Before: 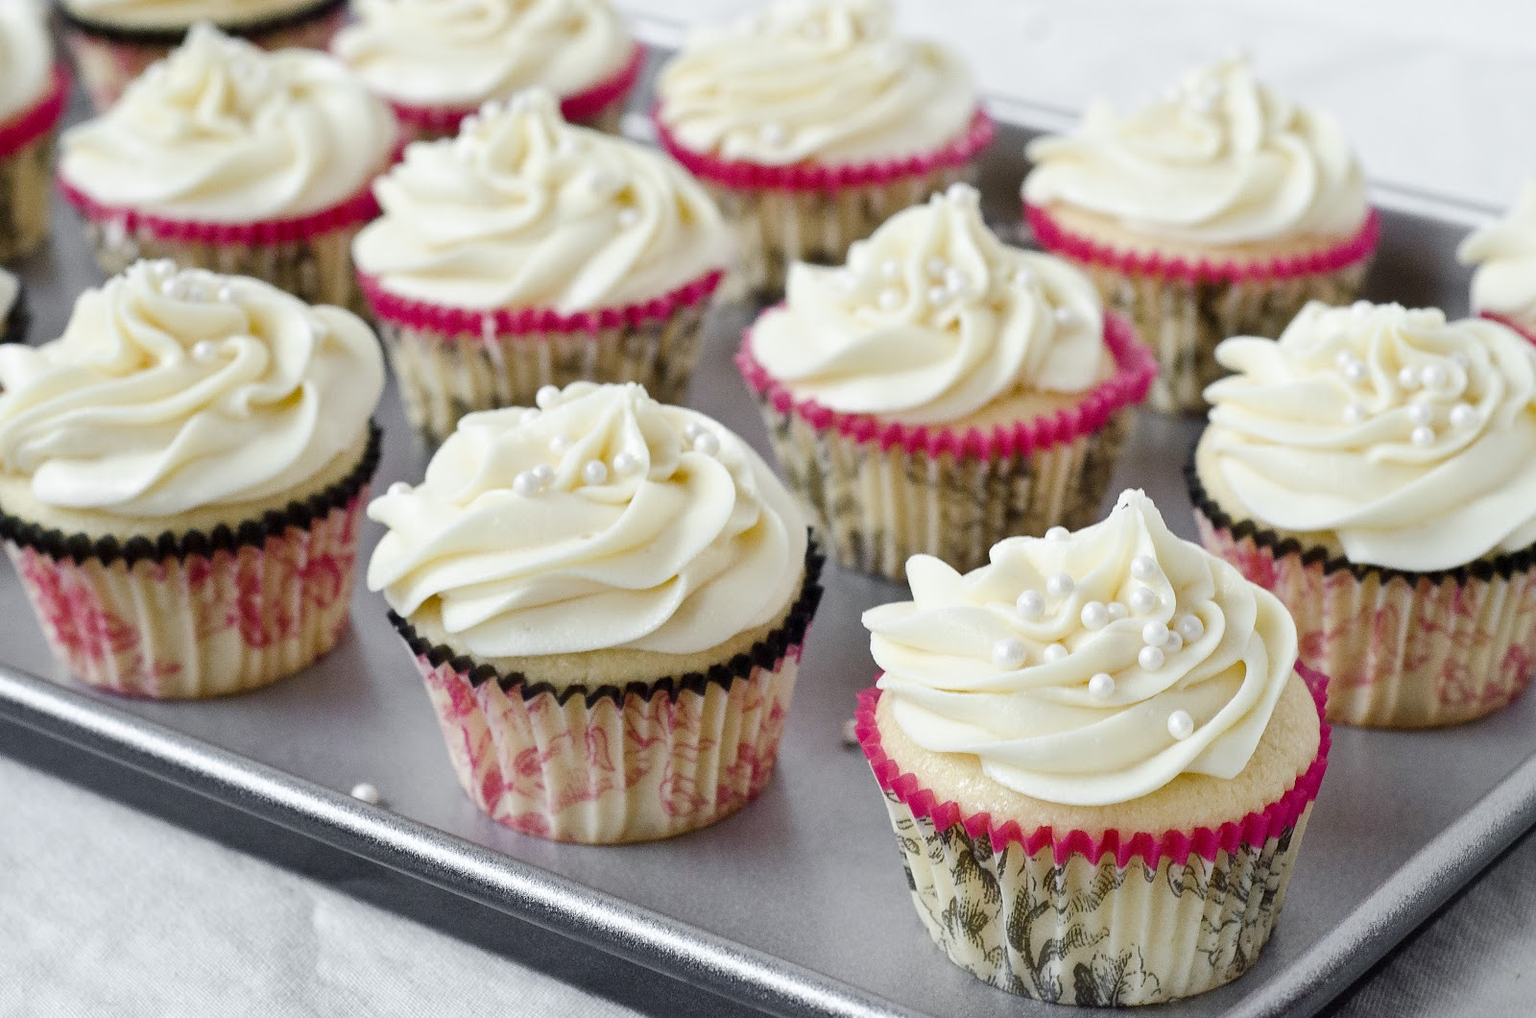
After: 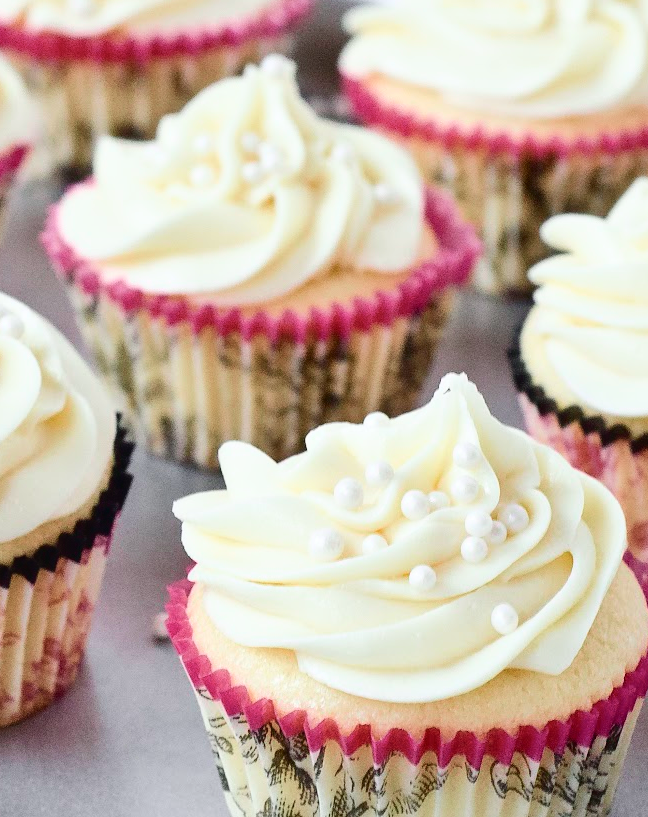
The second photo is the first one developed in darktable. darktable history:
tone curve: curves: ch0 [(0, 0.023) (0.087, 0.065) (0.184, 0.168) (0.45, 0.54) (0.57, 0.683) (0.722, 0.825) (0.877, 0.948) (1, 1)]; ch1 [(0, 0) (0.388, 0.369) (0.44, 0.44) (0.489, 0.481) (0.534, 0.561) (0.657, 0.659) (1, 1)]; ch2 [(0, 0) (0.353, 0.317) (0.408, 0.427) (0.472, 0.46) (0.5, 0.496) (0.537, 0.534) (0.576, 0.592) (0.625, 0.631) (1, 1)], color space Lab, independent channels
crop: left 45.33%, top 12.921%, right 14.158%, bottom 9.951%
